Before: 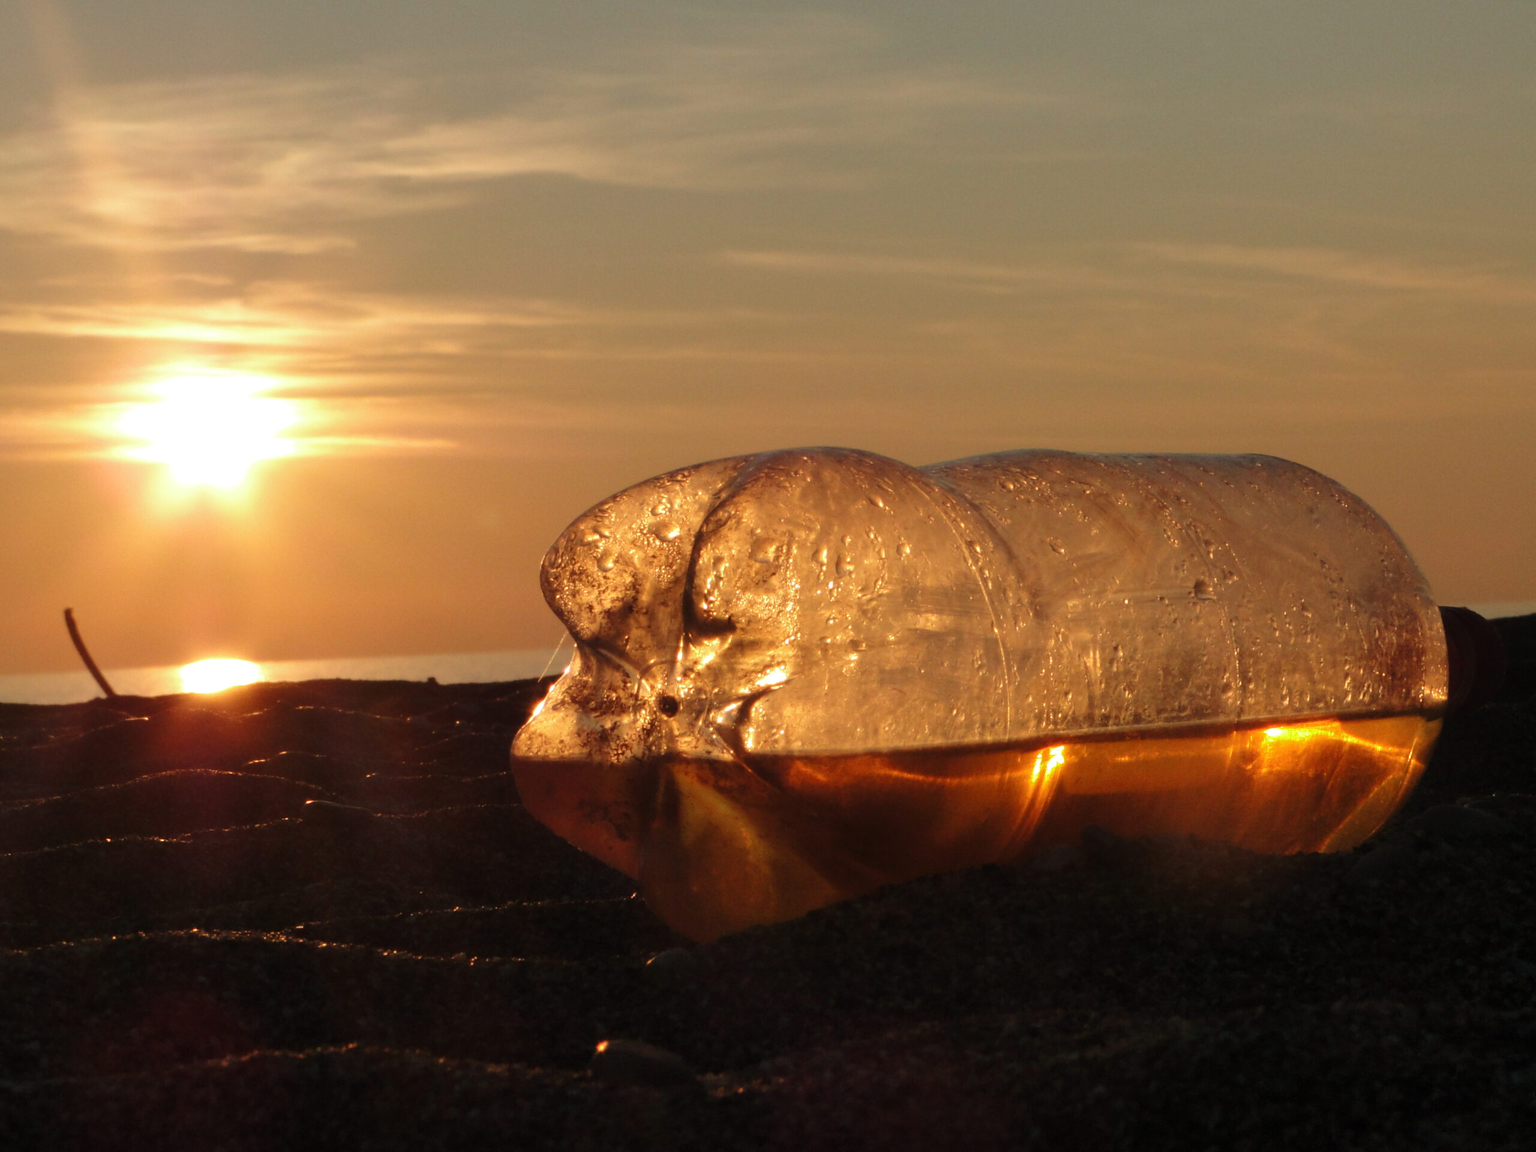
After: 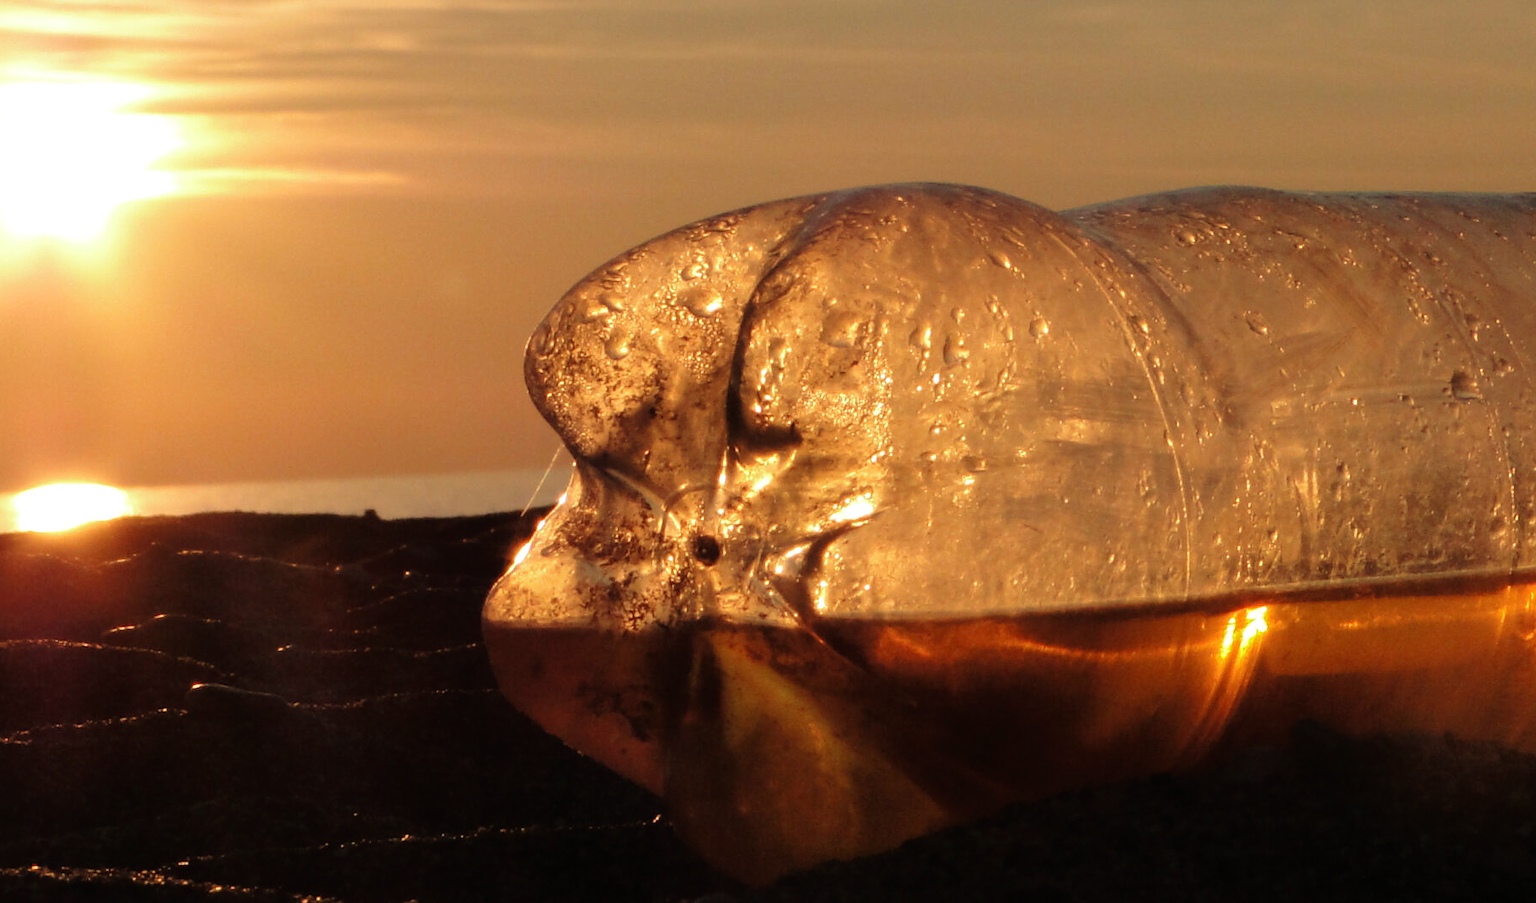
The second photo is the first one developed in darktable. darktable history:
rgb curve: curves: ch0 [(0, 0) (0.136, 0.078) (0.262, 0.245) (0.414, 0.42) (1, 1)], compensate middle gray true, preserve colors basic power
crop: left 11.123%, top 27.61%, right 18.3%, bottom 17.034%
sharpen: radius 1, threshold 1
